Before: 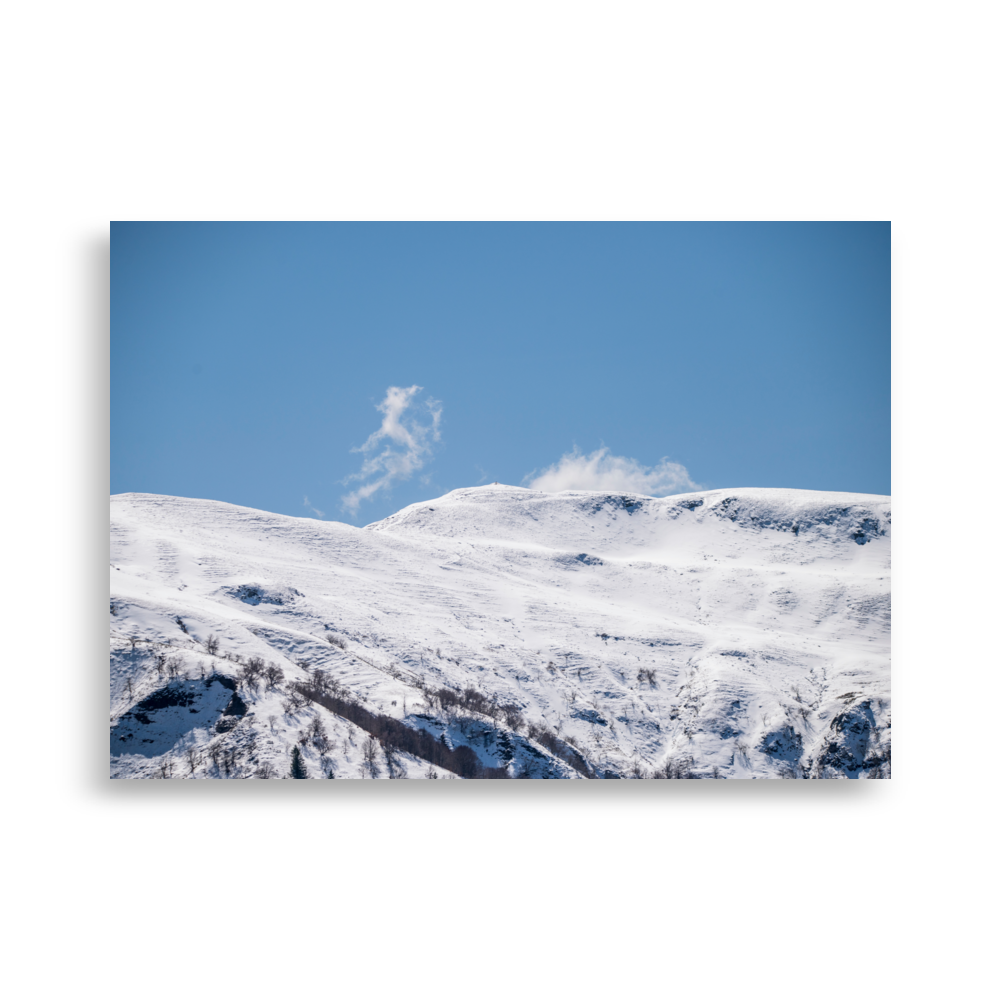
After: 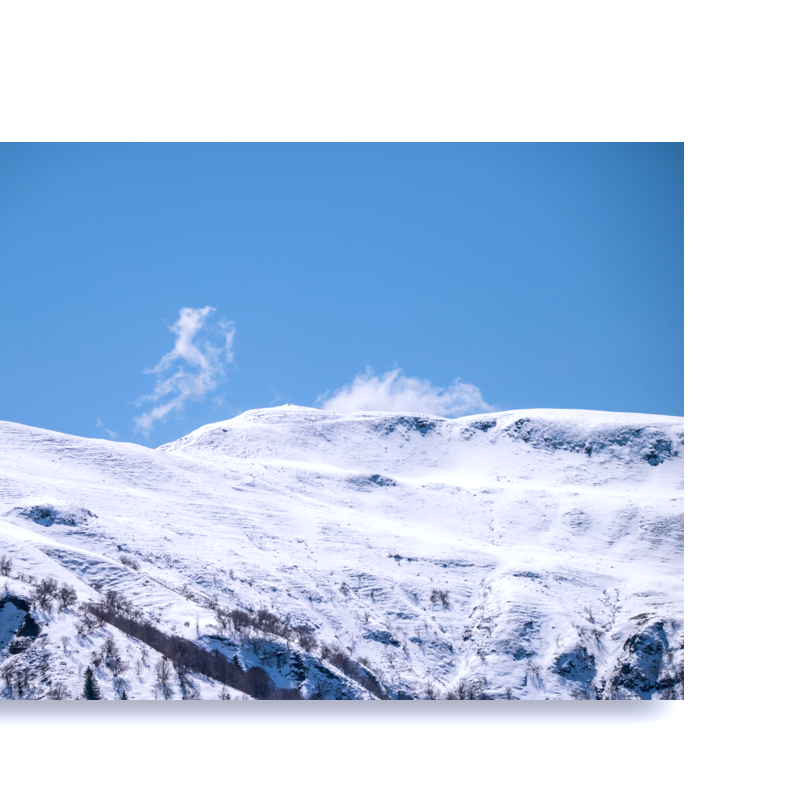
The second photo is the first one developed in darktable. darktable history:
exposure: exposure 0.207 EV, compensate highlight preservation false
crop and rotate: left 20.74%, top 7.912%, right 0.375%, bottom 13.378%
velvia: on, module defaults
color calibration: illuminant as shot in camera, x 0.358, y 0.373, temperature 4628.91 K
